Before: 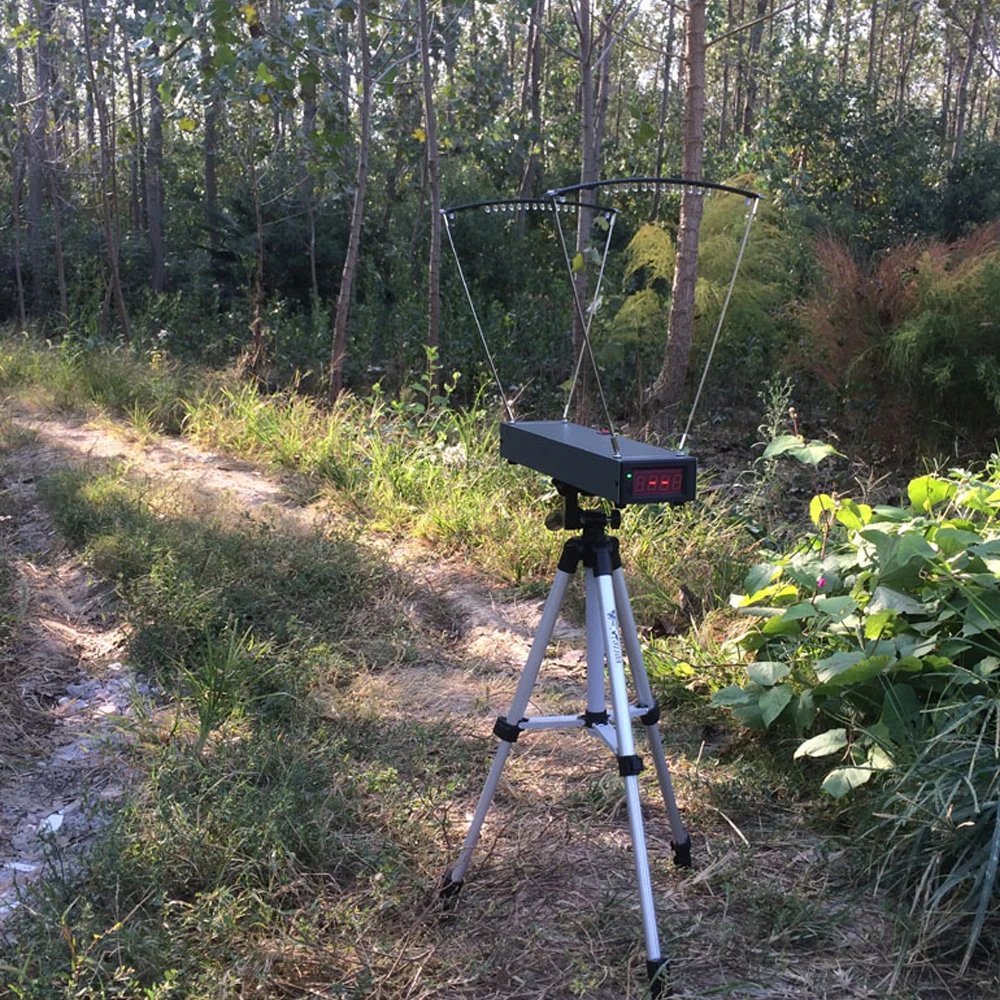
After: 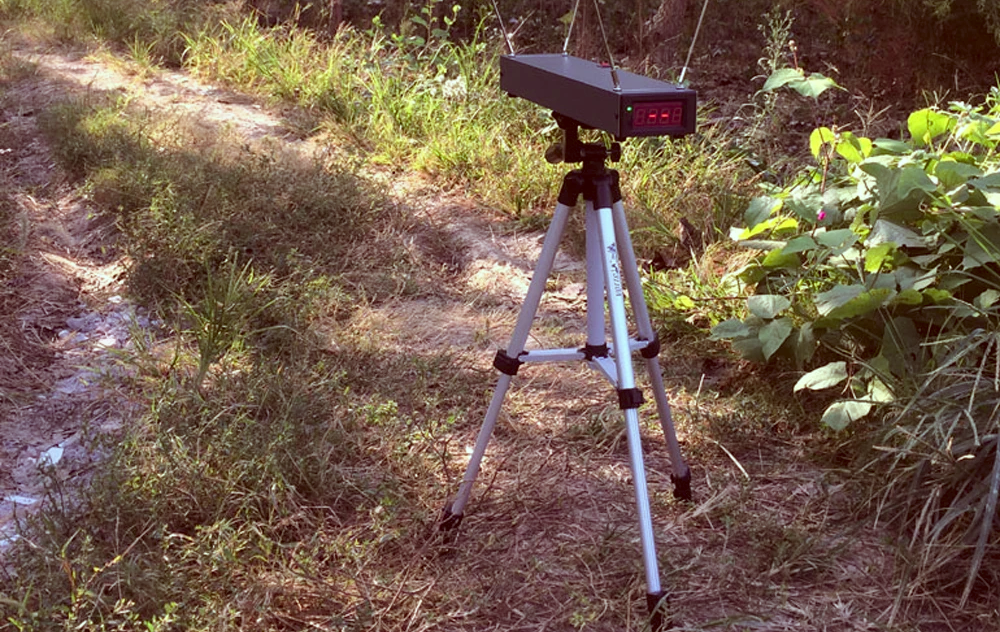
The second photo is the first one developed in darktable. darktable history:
exposure: black level correction 0, compensate highlight preservation false
color correction: highlights a* -7.09, highlights b* -0.171, shadows a* 20.56, shadows b* 11.13
crop and rotate: top 36.774%
